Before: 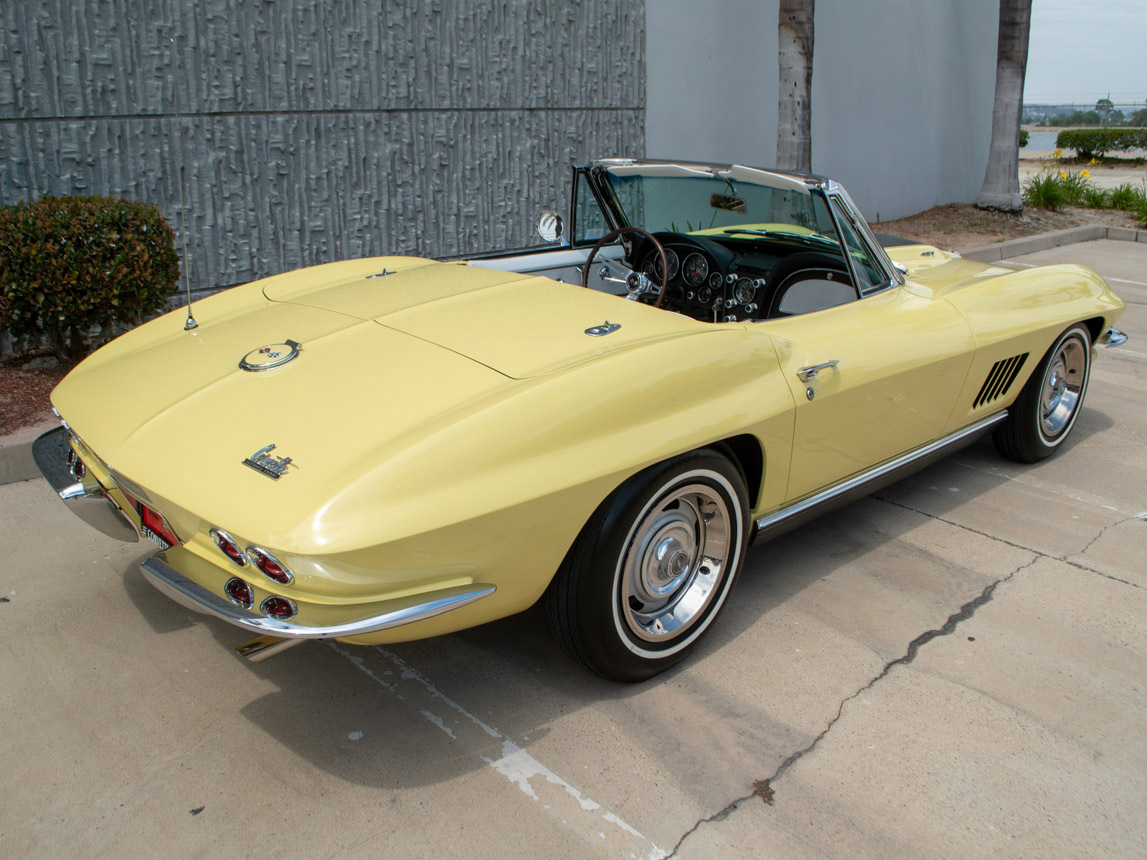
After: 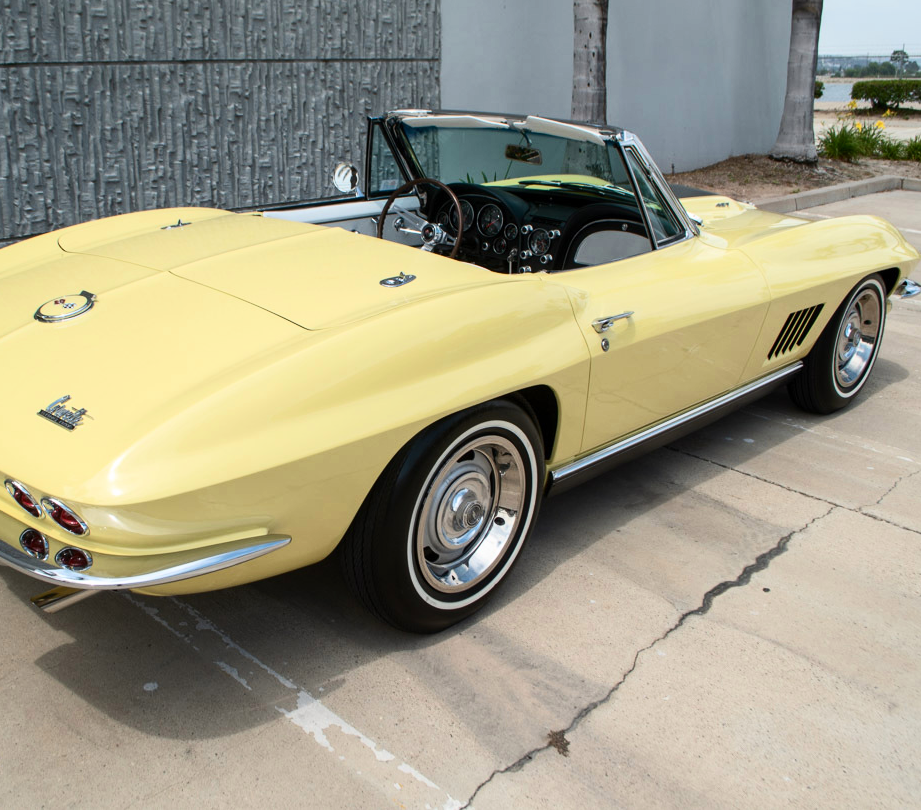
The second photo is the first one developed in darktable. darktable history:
crop and rotate: left 17.959%, top 5.771%, right 1.742%
contrast brightness saturation: contrast 0.24, brightness 0.09
